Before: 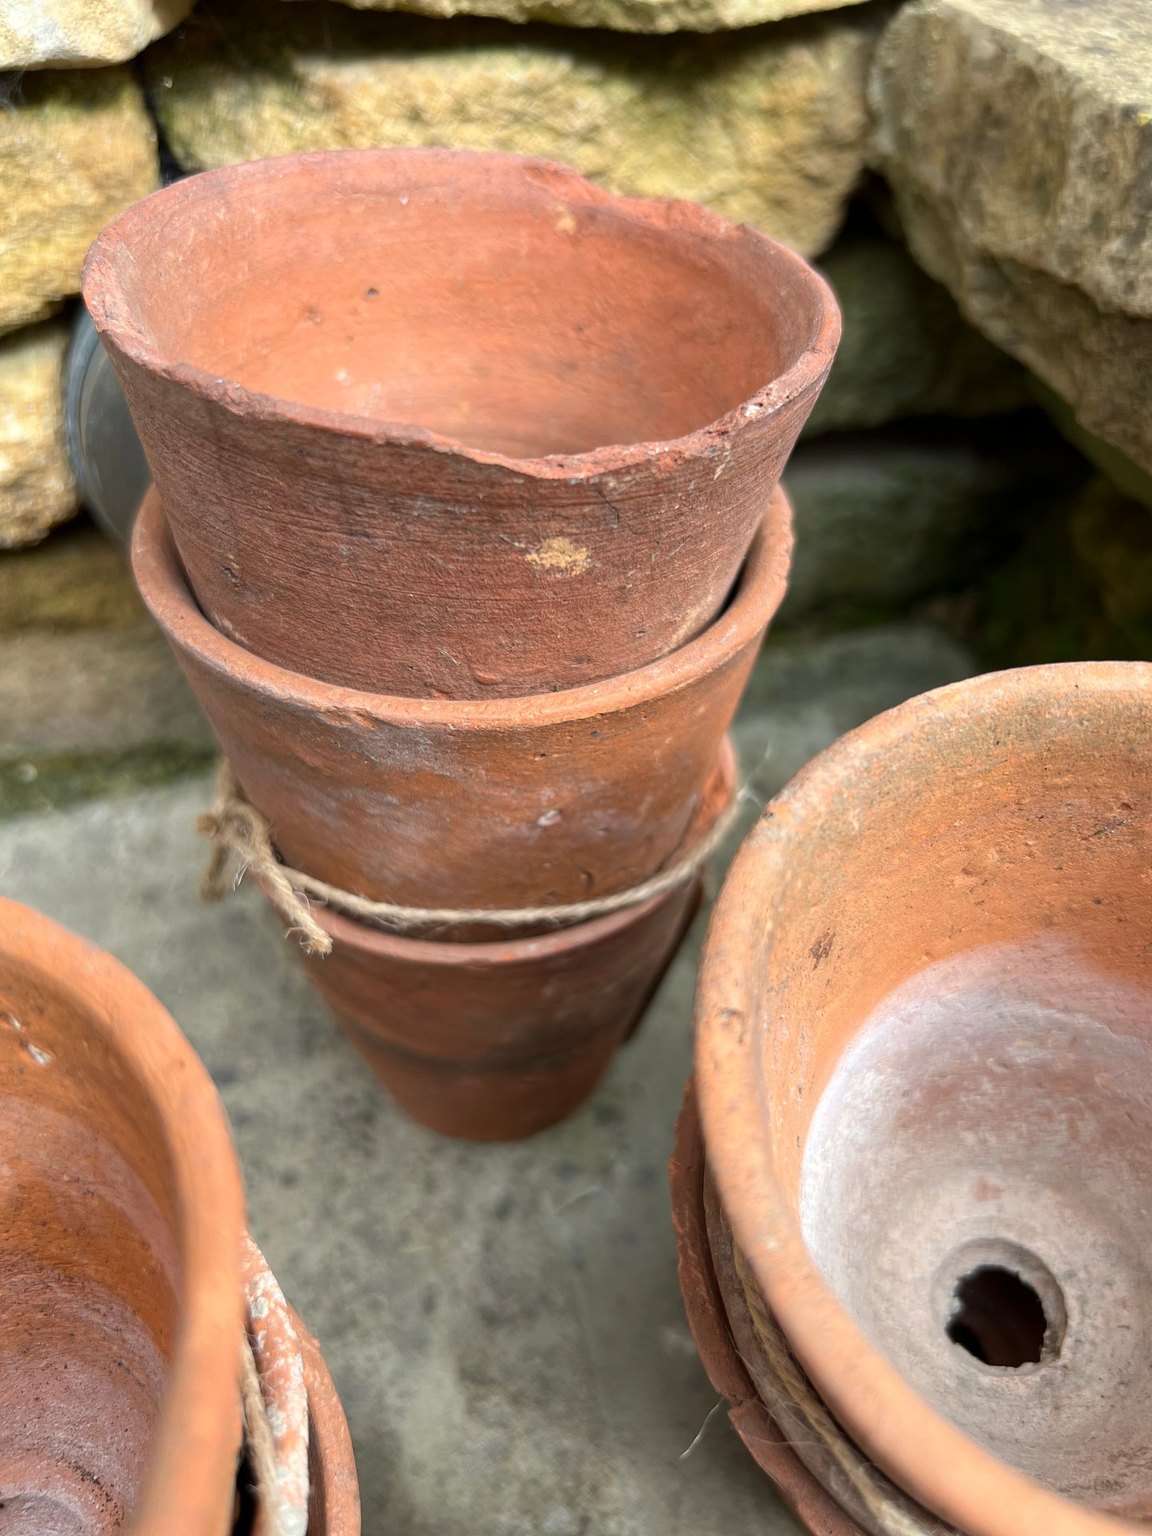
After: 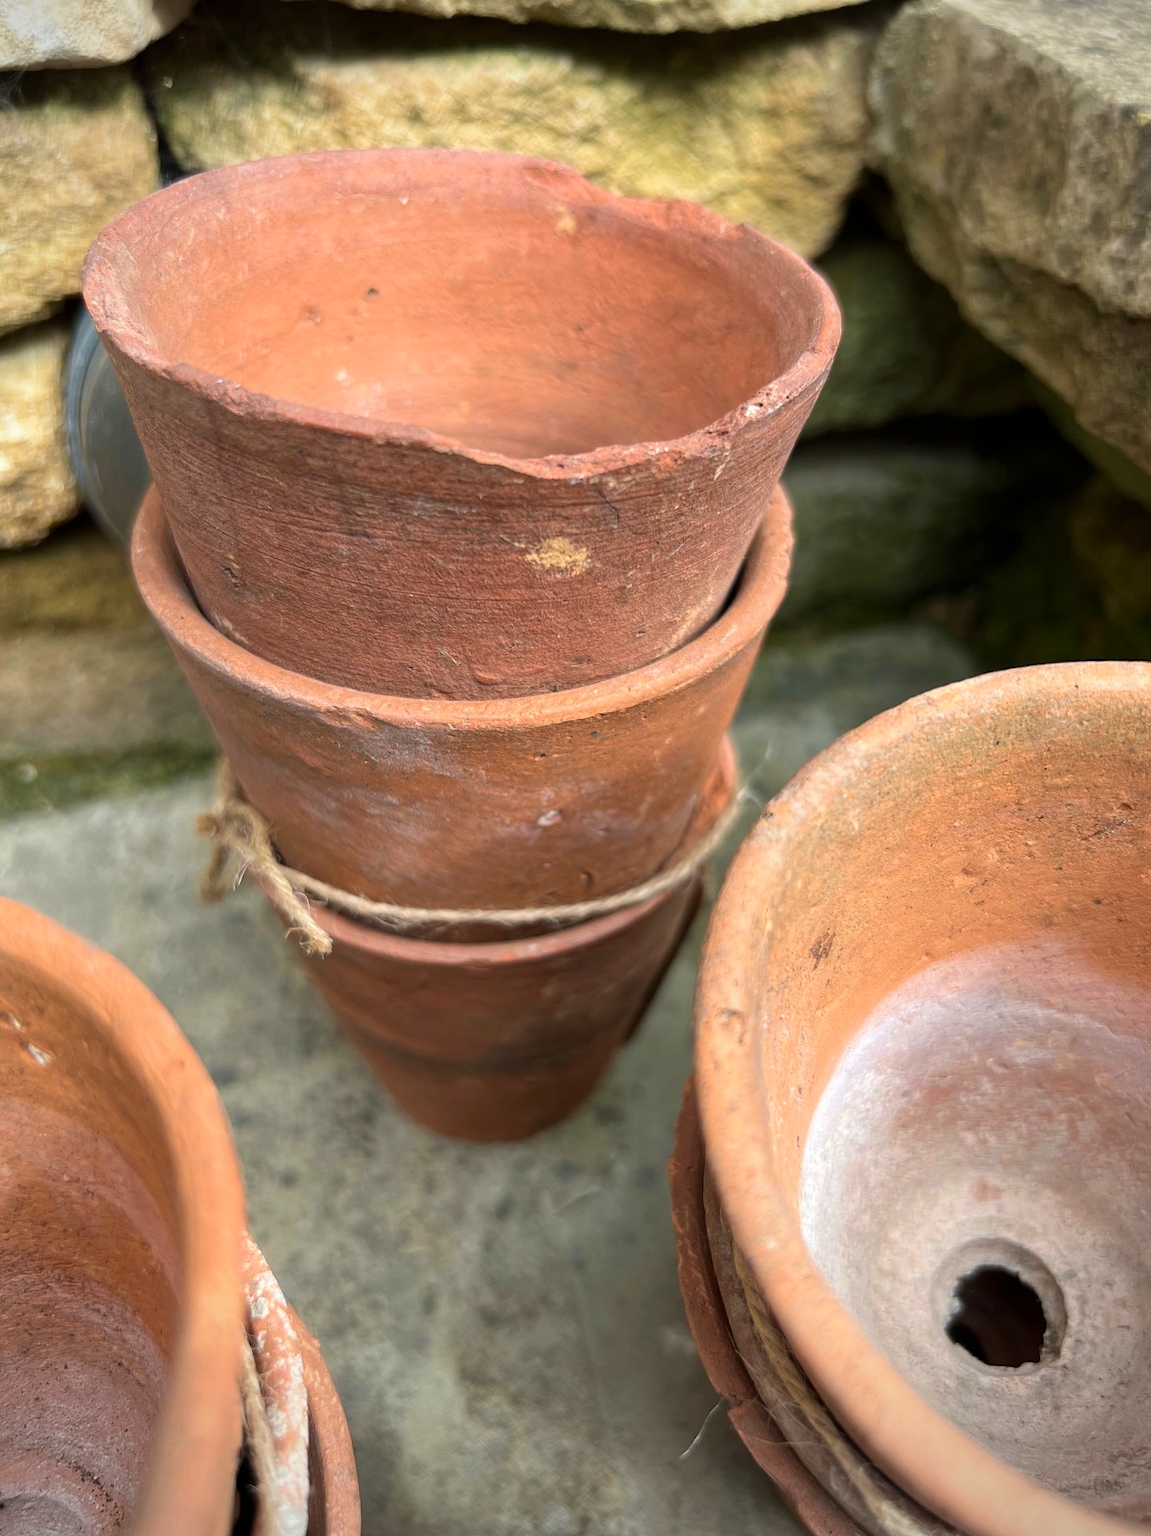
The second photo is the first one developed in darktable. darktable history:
vignetting: fall-off radius 60.92%
velvia: on, module defaults
